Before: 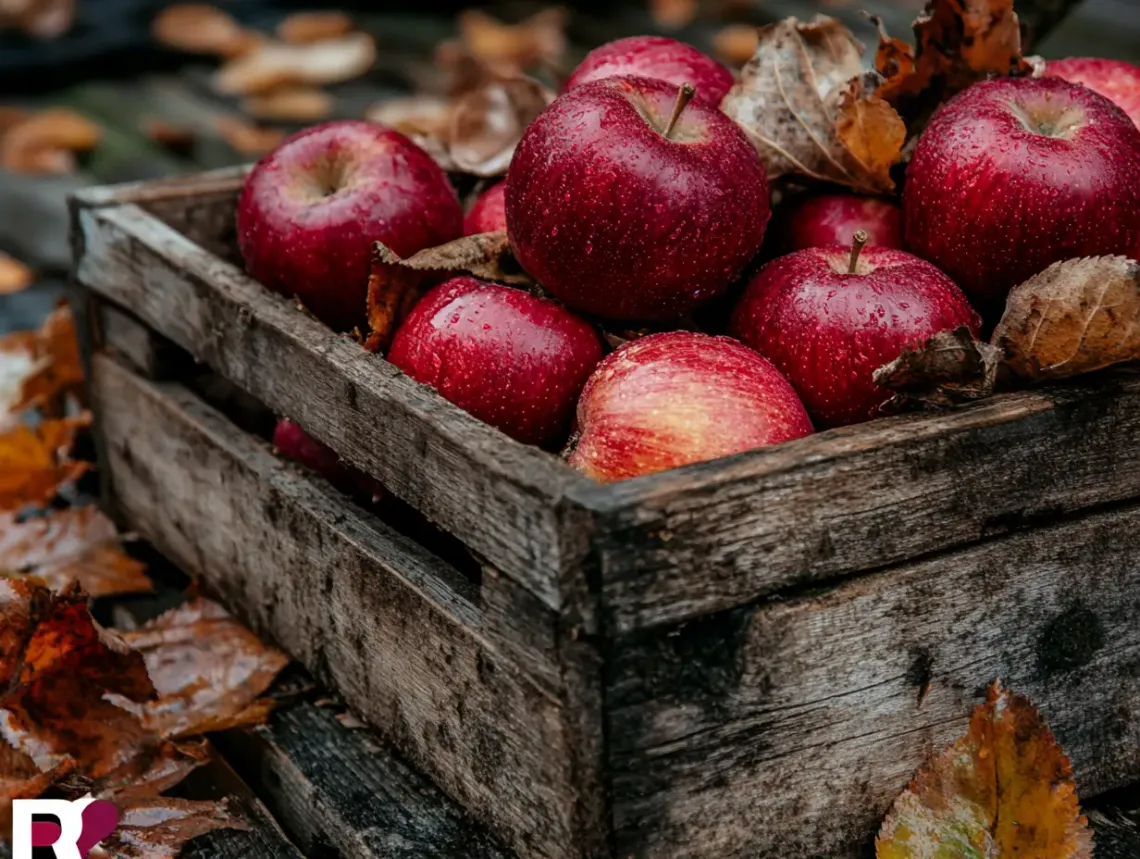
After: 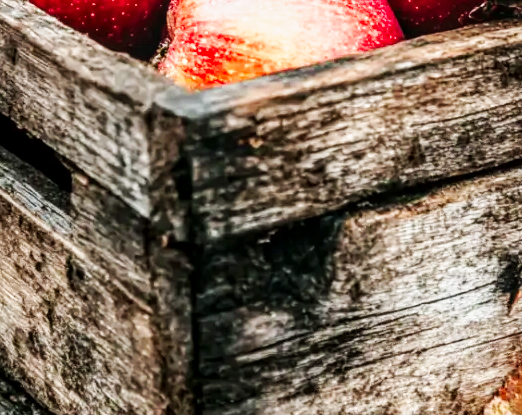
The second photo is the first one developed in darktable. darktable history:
local contrast: on, module defaults
crop: left 35.976%, top 45.819%, right 18.162%, bottom 5.807%
tone curve: curves: ch0 [(0, 0) (0.003, 0.004) (0.011, 0.016) (0.025, 0.035) (0.044, 0.062) (0.069, 0.097) (0.1, 0.143) (0.136, 0.205) (0.177, 0.276) (0.224, 0.36) (0.277, 0.461) (0.335, 0.584) (0.399, 0.686) (0.468, 0.783) (0.543, 0.868) (0.623, 0.927) (0.709, 0.96) (0.801, 0.974) (0.898, 0.986) (1, 1)], preserve colors none
